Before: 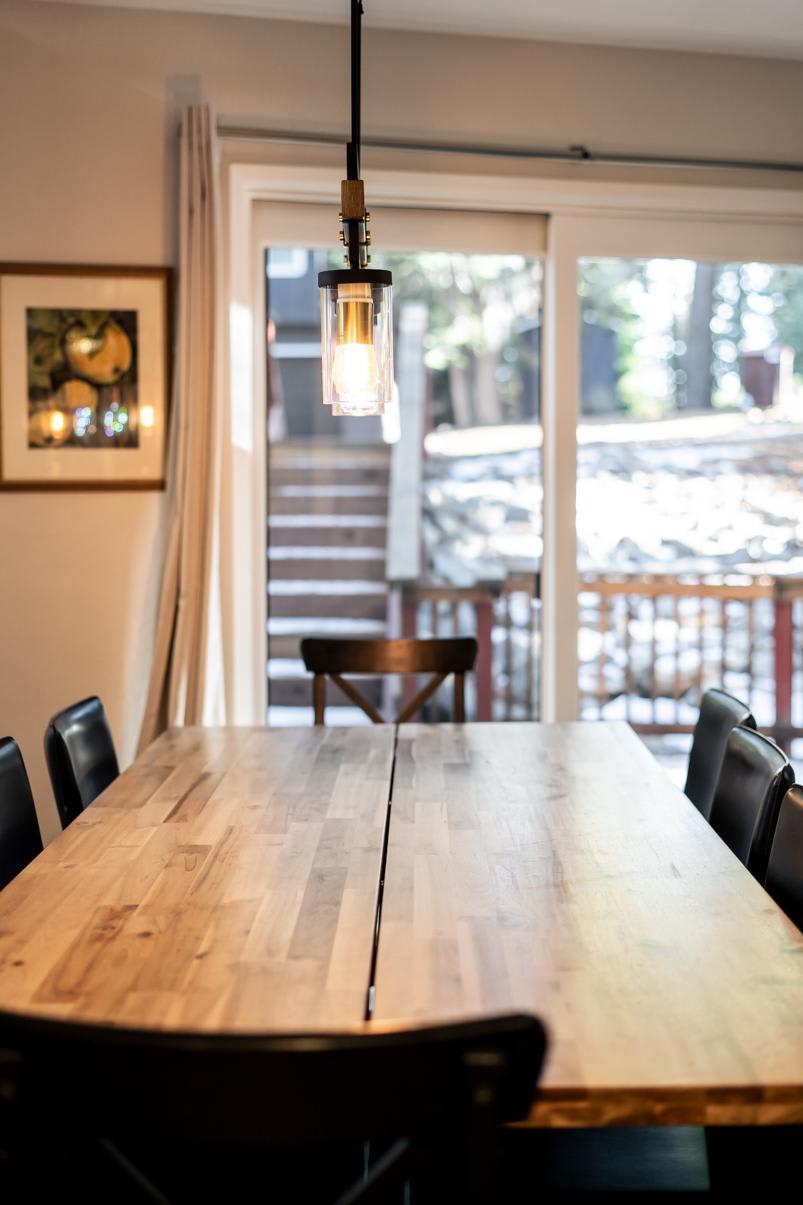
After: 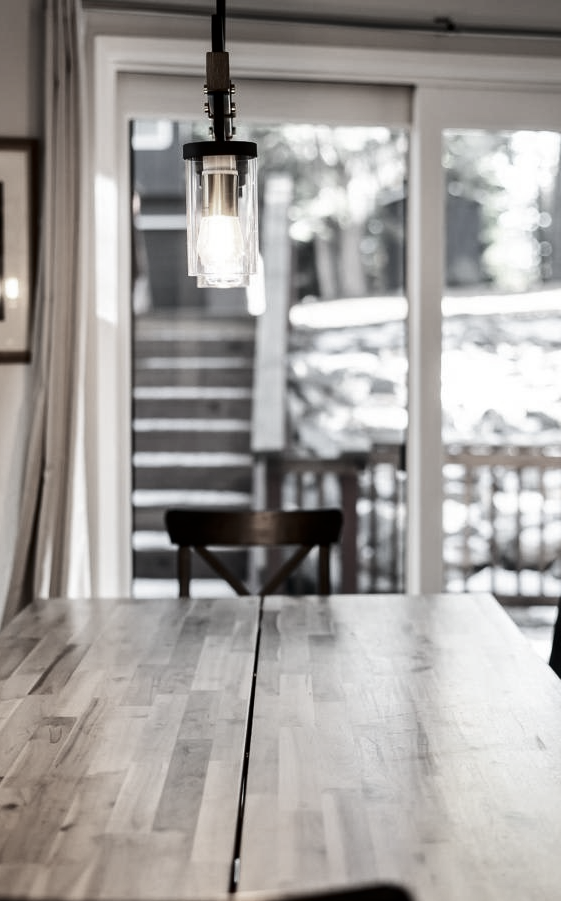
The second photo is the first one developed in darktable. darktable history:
crop and rotate: left 17.046%, top 10.659%, right 12.989%, bottom 14.553%
color correction: saturation 0.2
contrast brightness saturation: contrast 0.13, brightness -0.24, saturation 0.14
